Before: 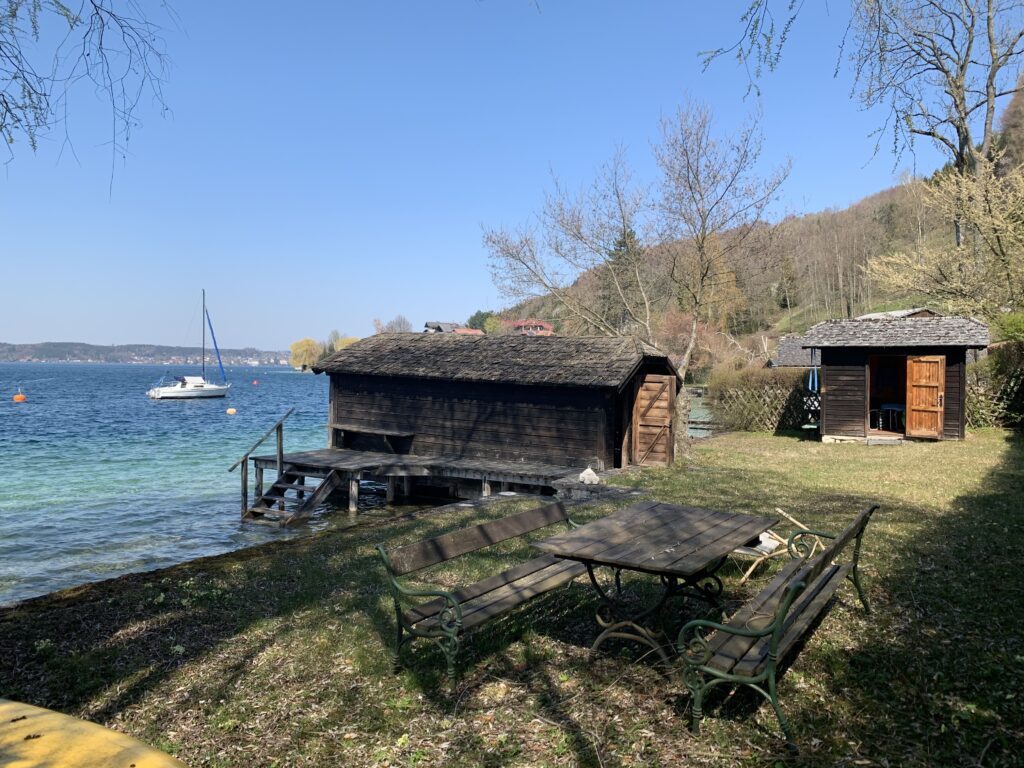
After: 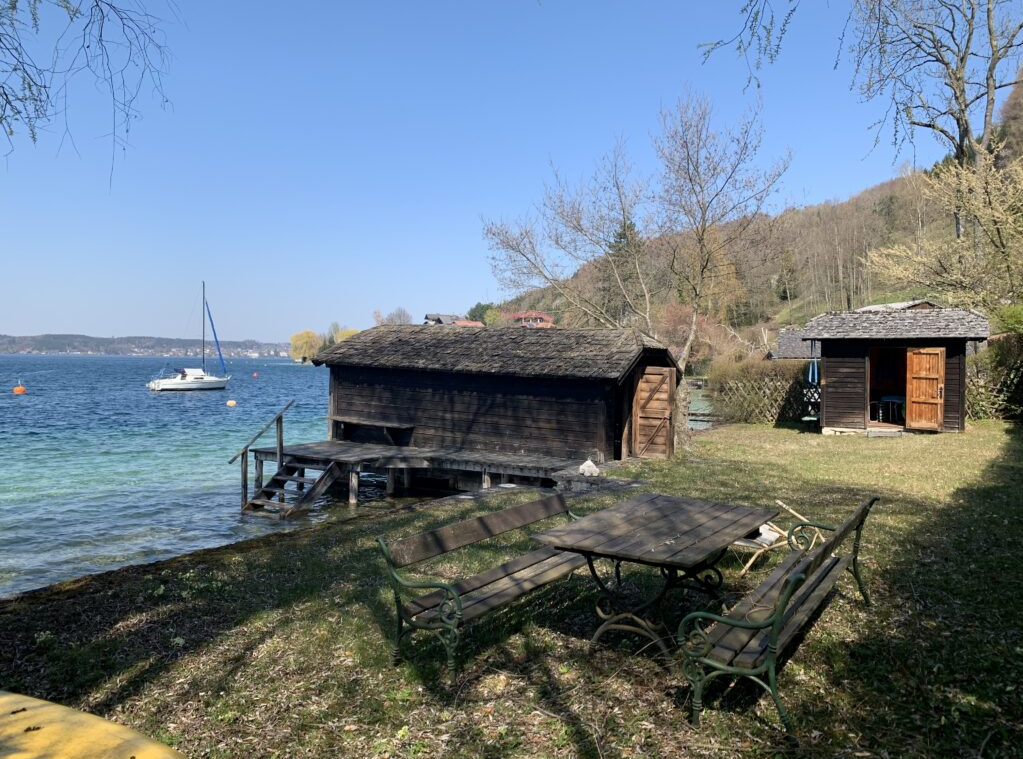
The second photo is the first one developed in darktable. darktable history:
exposure: black level correction 0.001, compensate highlight preservation false
crop: top 1.049%, right 0.001%
